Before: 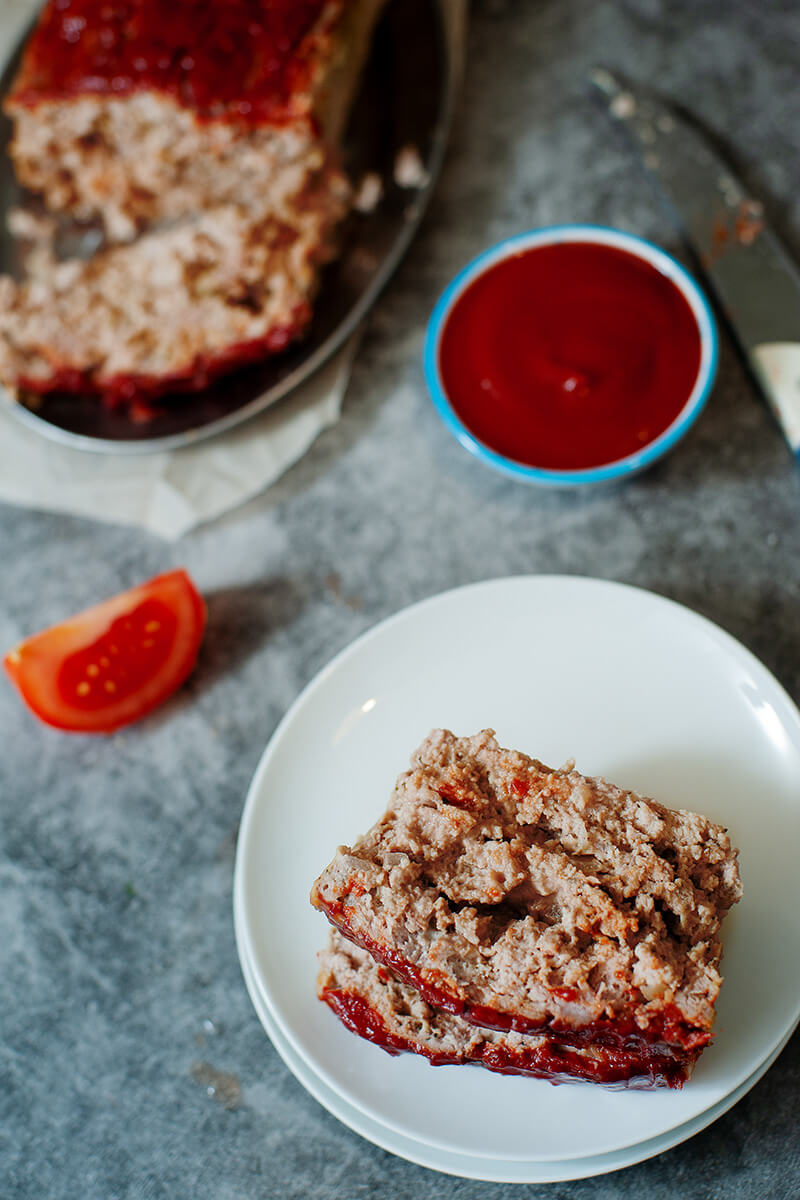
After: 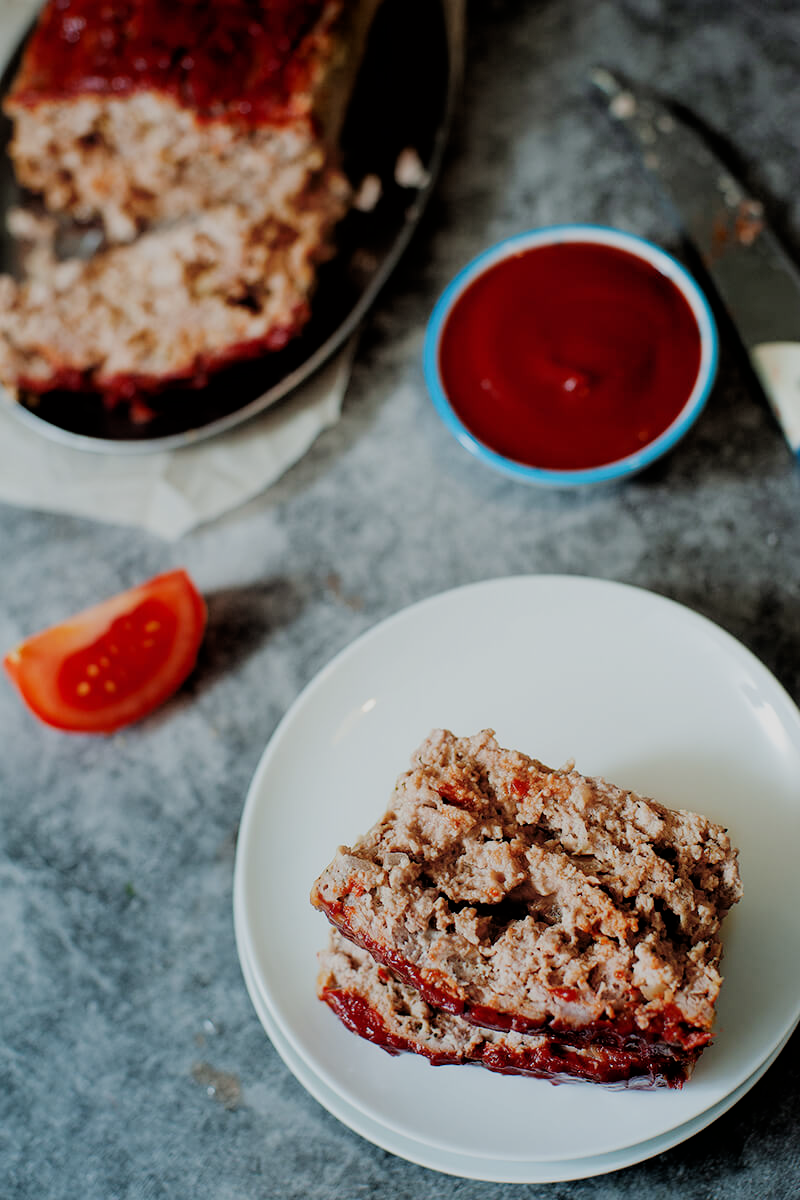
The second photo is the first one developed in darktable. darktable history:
filmic rgb: black relative exposure -5 EV, hardness 2.88, contrast 1.1, highlights saturation mix -20%
white balance: emerald 1
